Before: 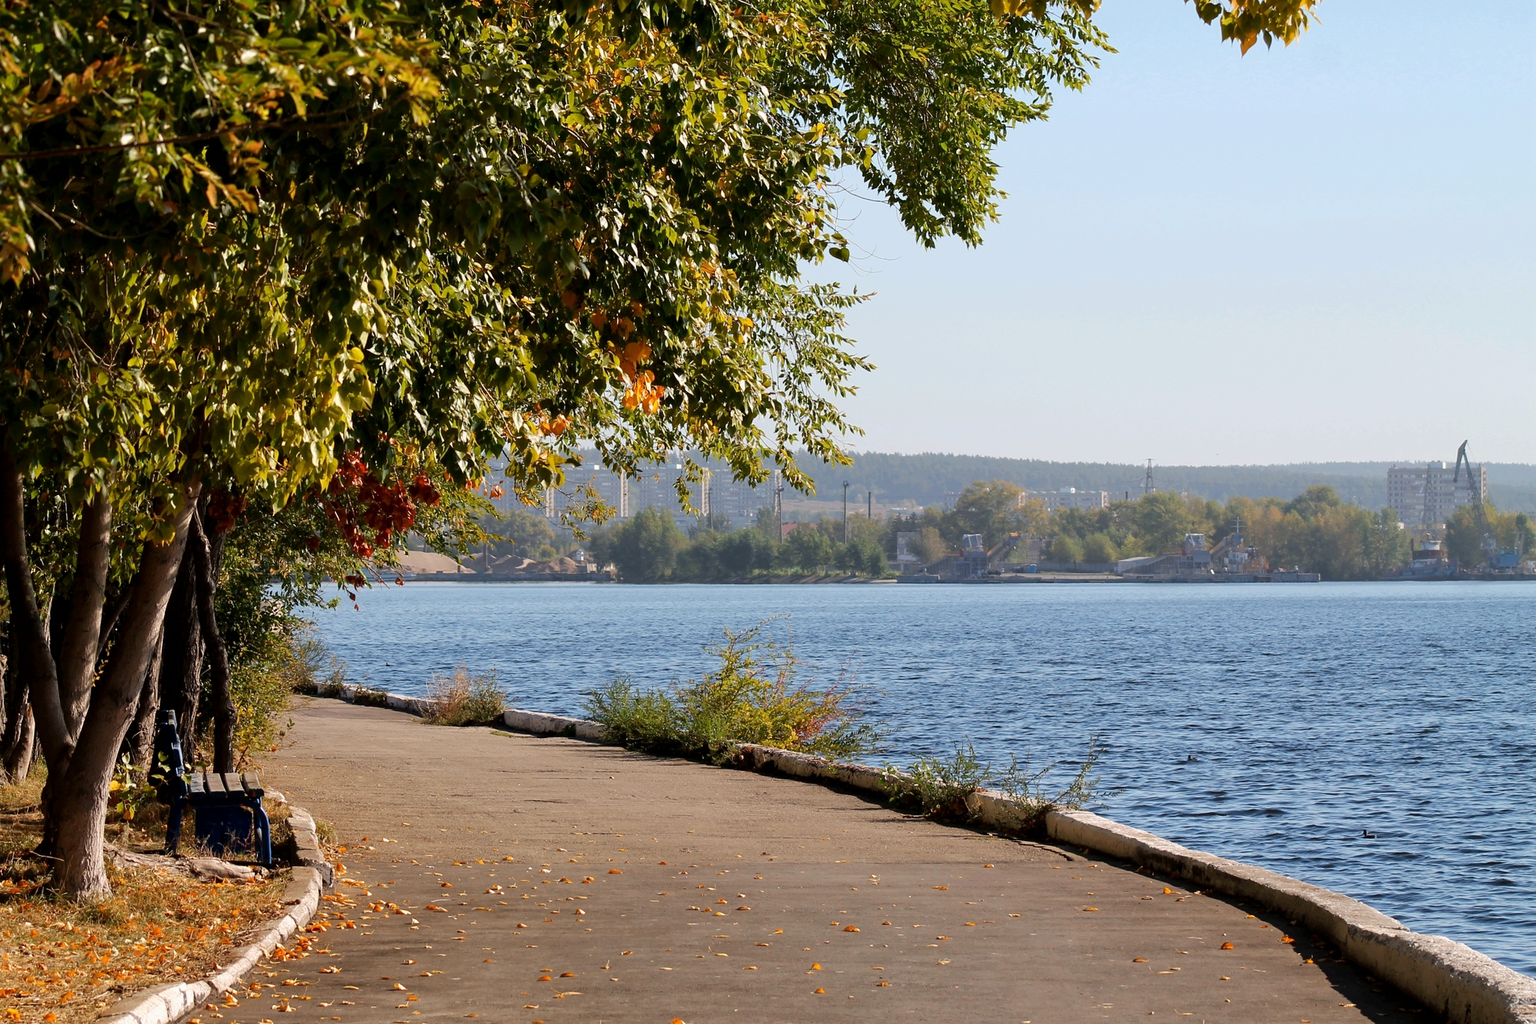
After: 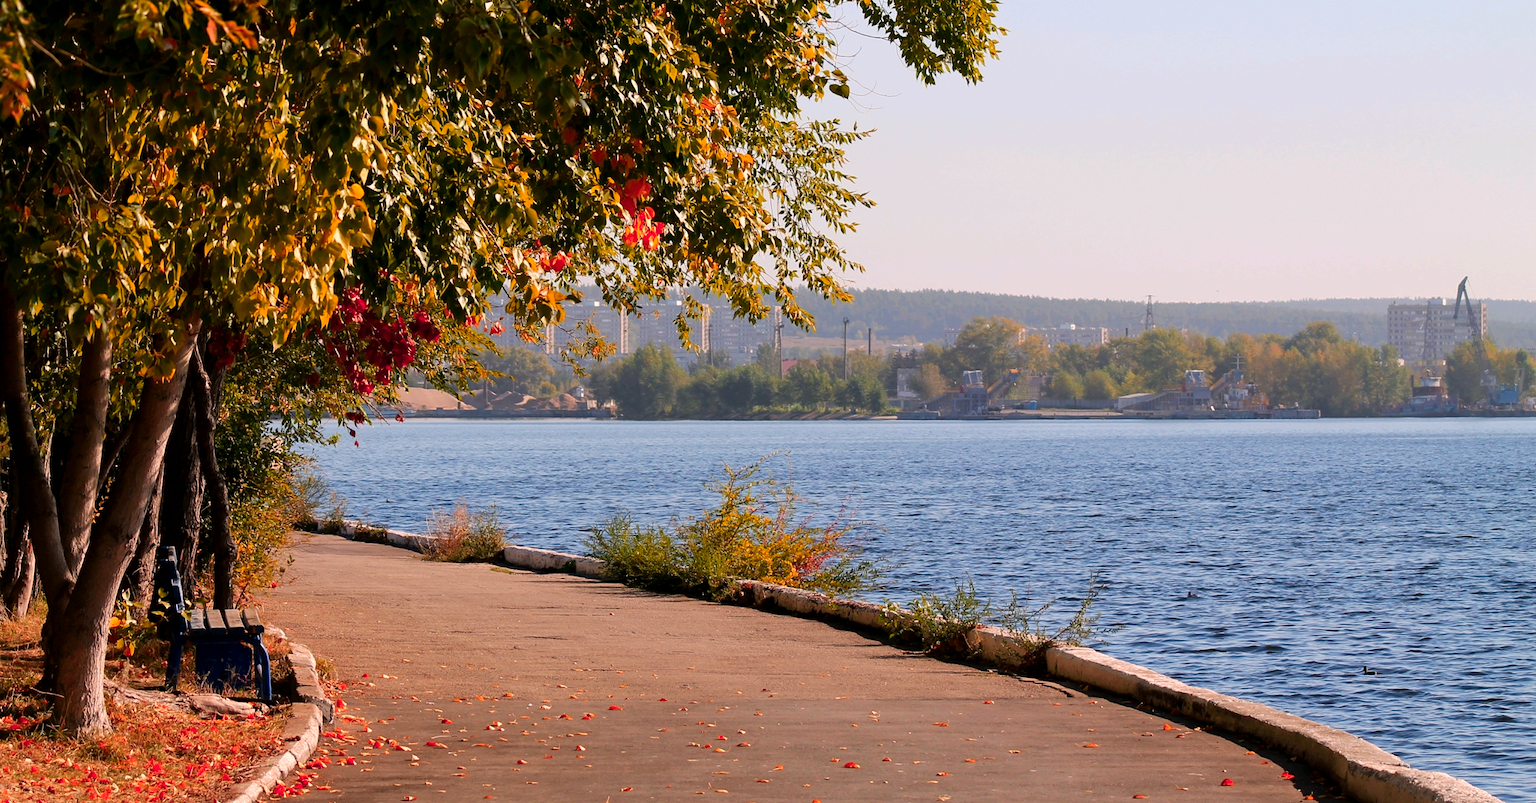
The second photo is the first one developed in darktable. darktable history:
color zones: curves: ch1 [(0.24, 0.634) (0.75, 0.5)]; ch2 [(0.253, 0.437) (0.745, 0.491)]
crop and rotate: top 15.979%, bottom 5.546%
color correction: highlights a* 5.94, highlights b* 4.85
